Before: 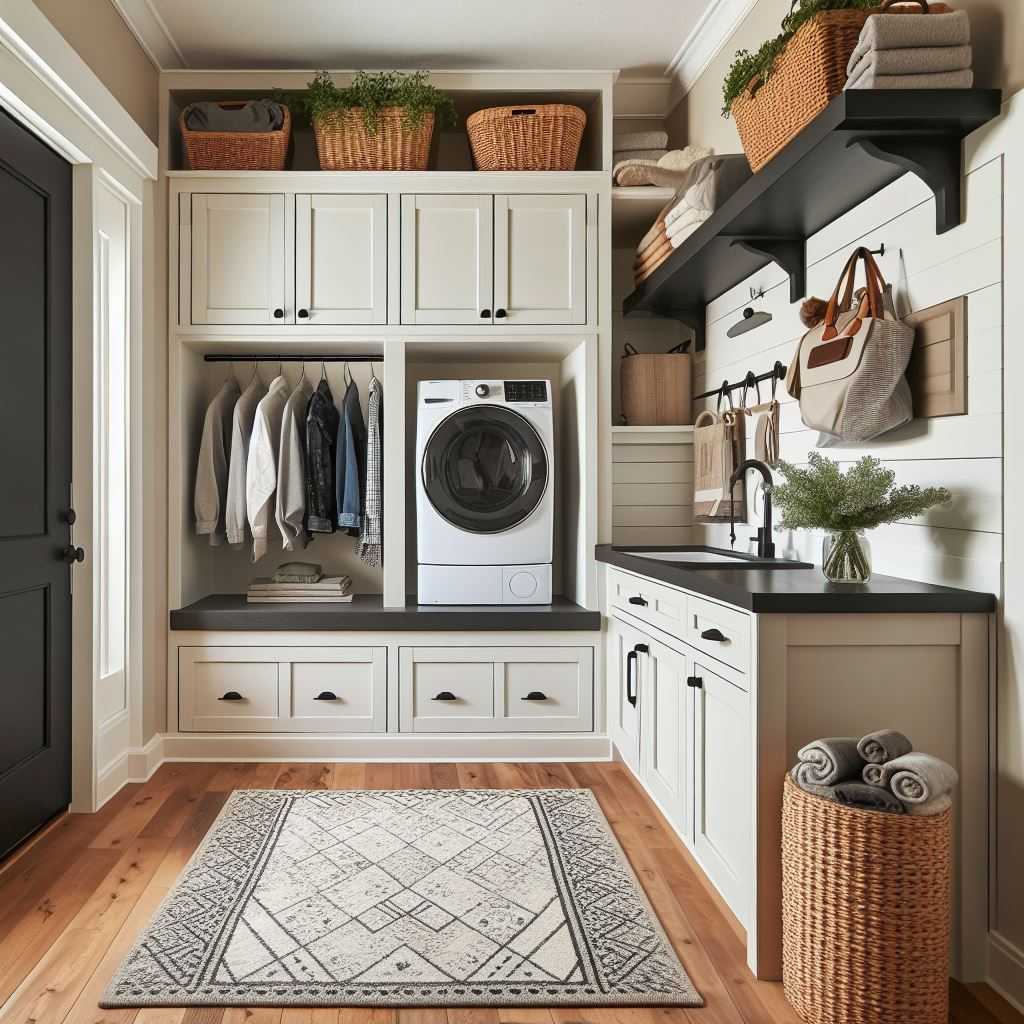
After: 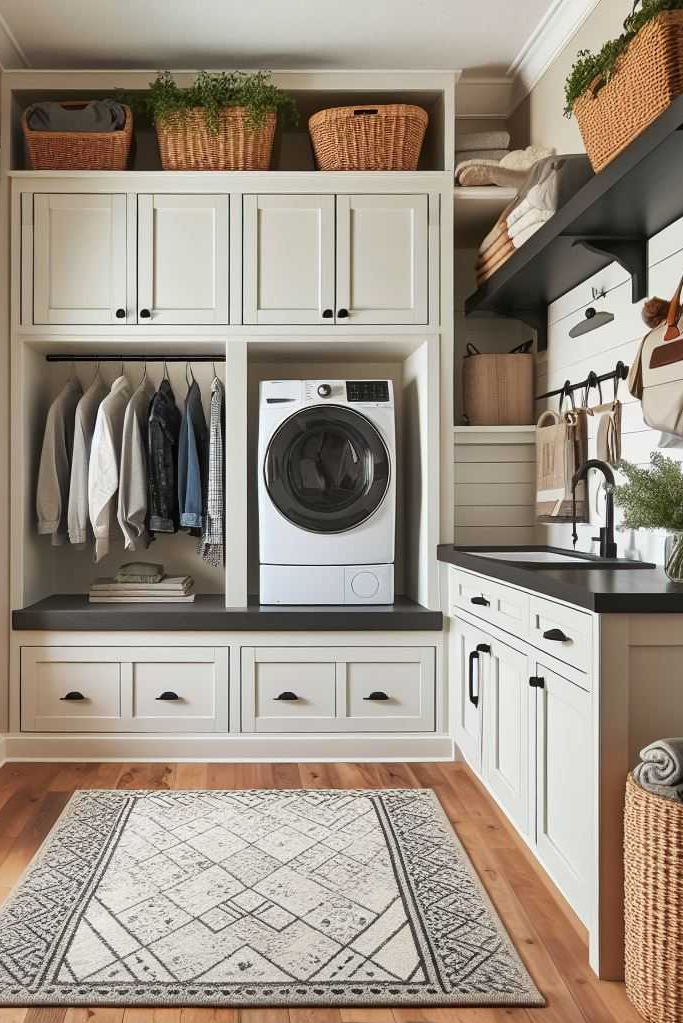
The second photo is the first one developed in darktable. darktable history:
crop and rotate: left 15.499%, right 17.773%
